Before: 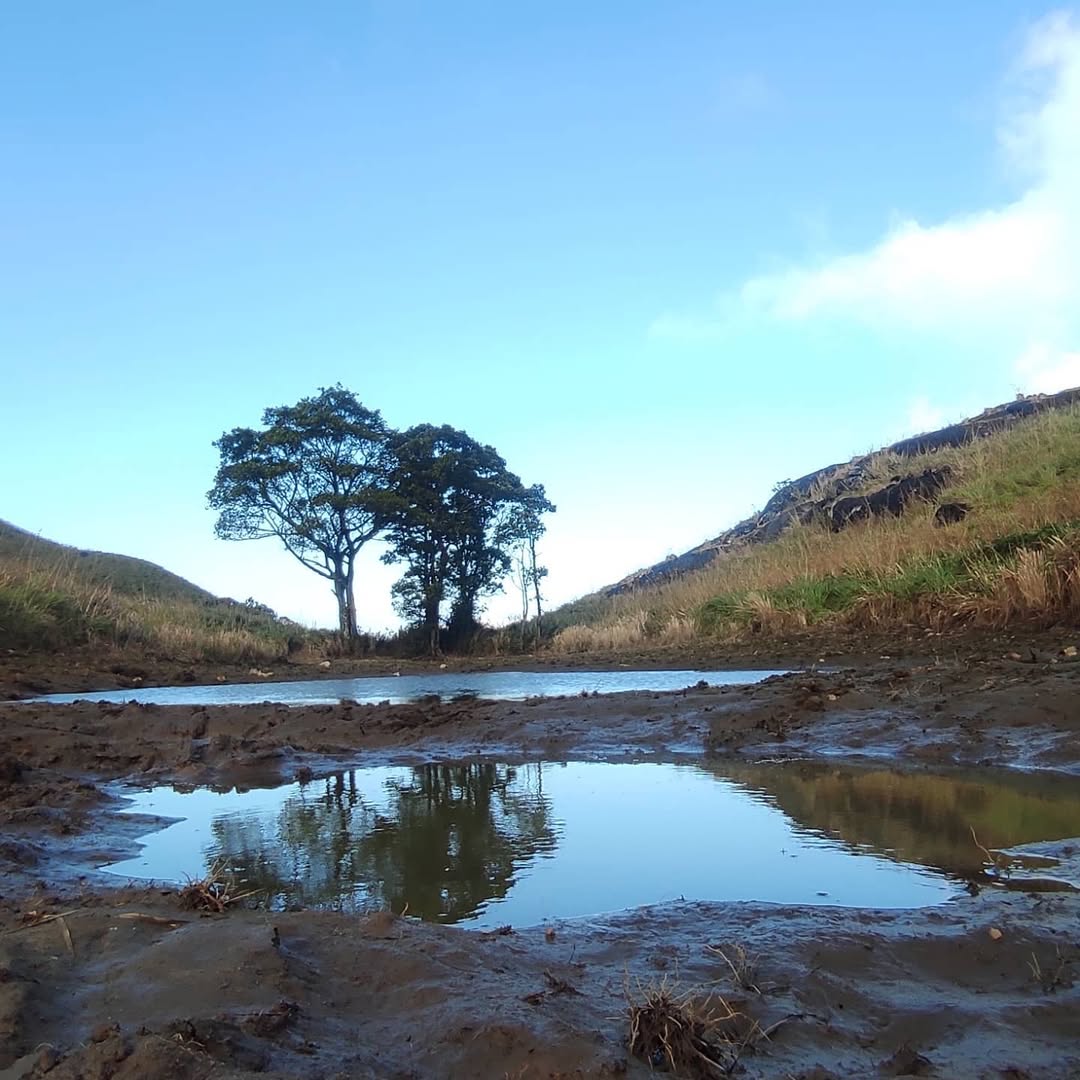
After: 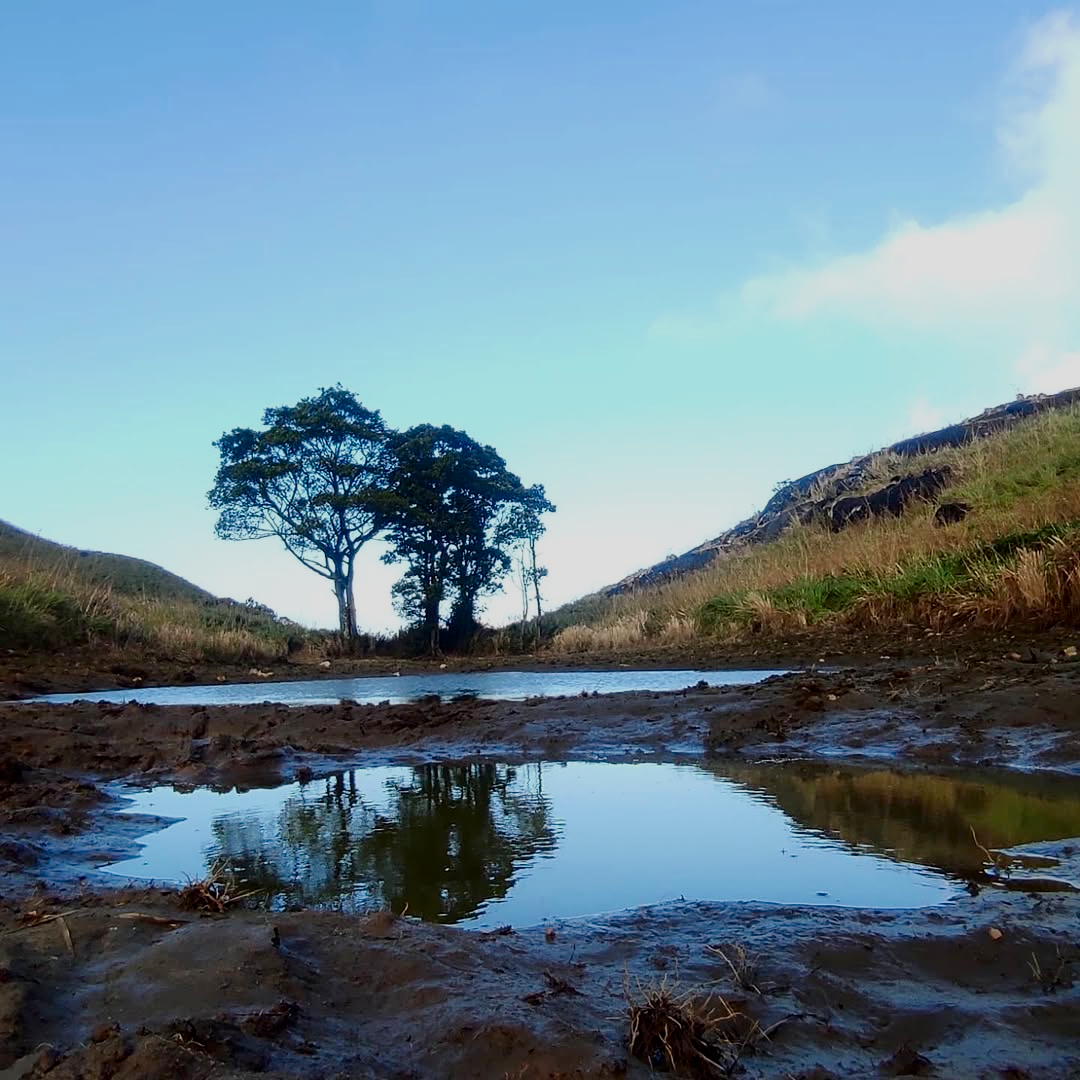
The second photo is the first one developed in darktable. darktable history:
contrast brightness saturation: contrast 0.21, brightness -0.11, saturation 0.21
filmic rgb: black relative exposure -7.65 EV, white relative exposure 4.56 EV, hardness 3.61
shadows and highlights: shadows 43.06, highlights 6.94
